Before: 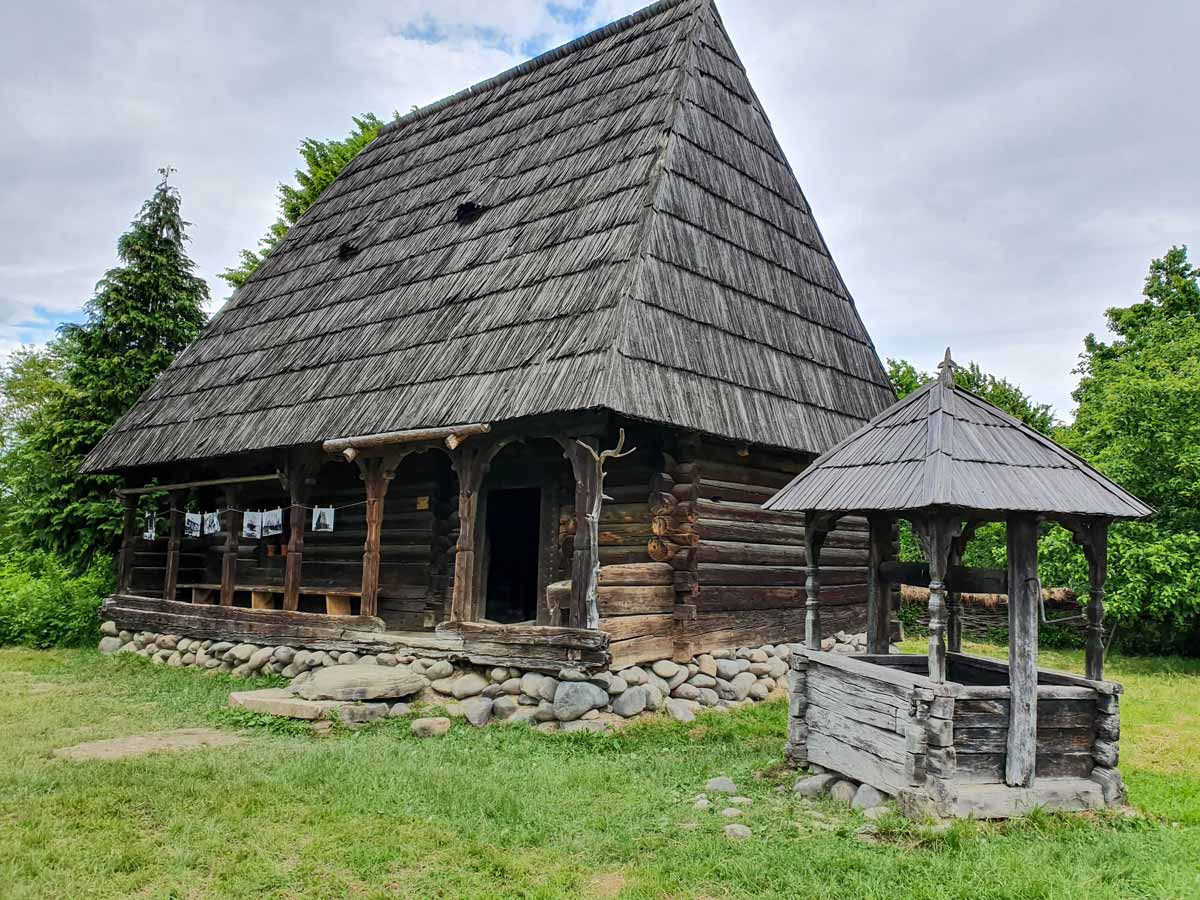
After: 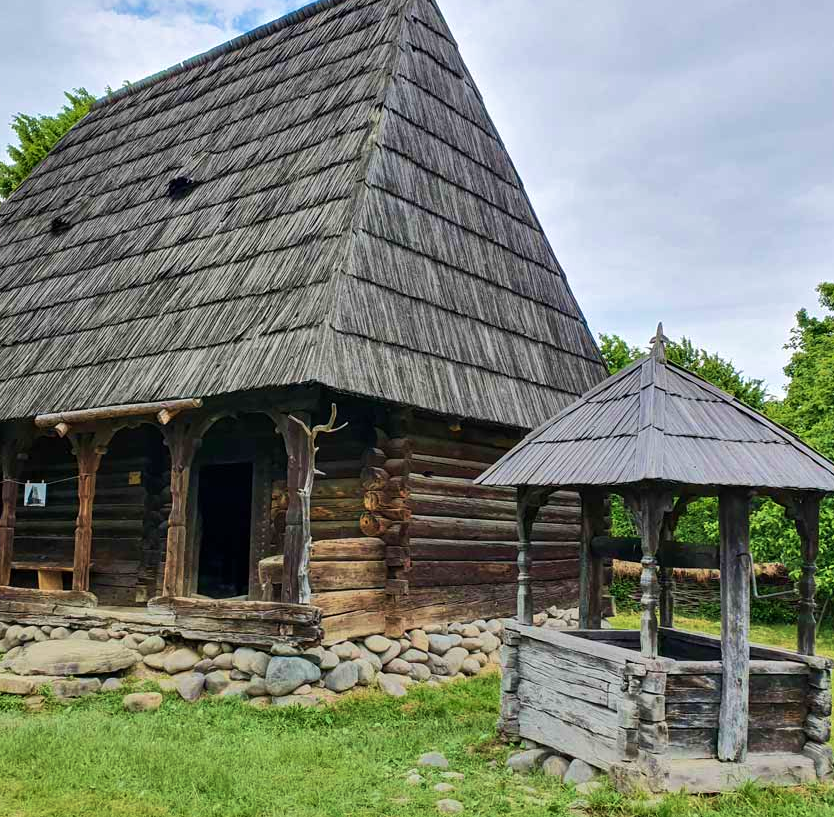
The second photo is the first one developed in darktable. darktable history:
velvia: strength 45%
crop and rotate: left 24.034%, top 2.838%, right 6.406%, bottom 6.299%
